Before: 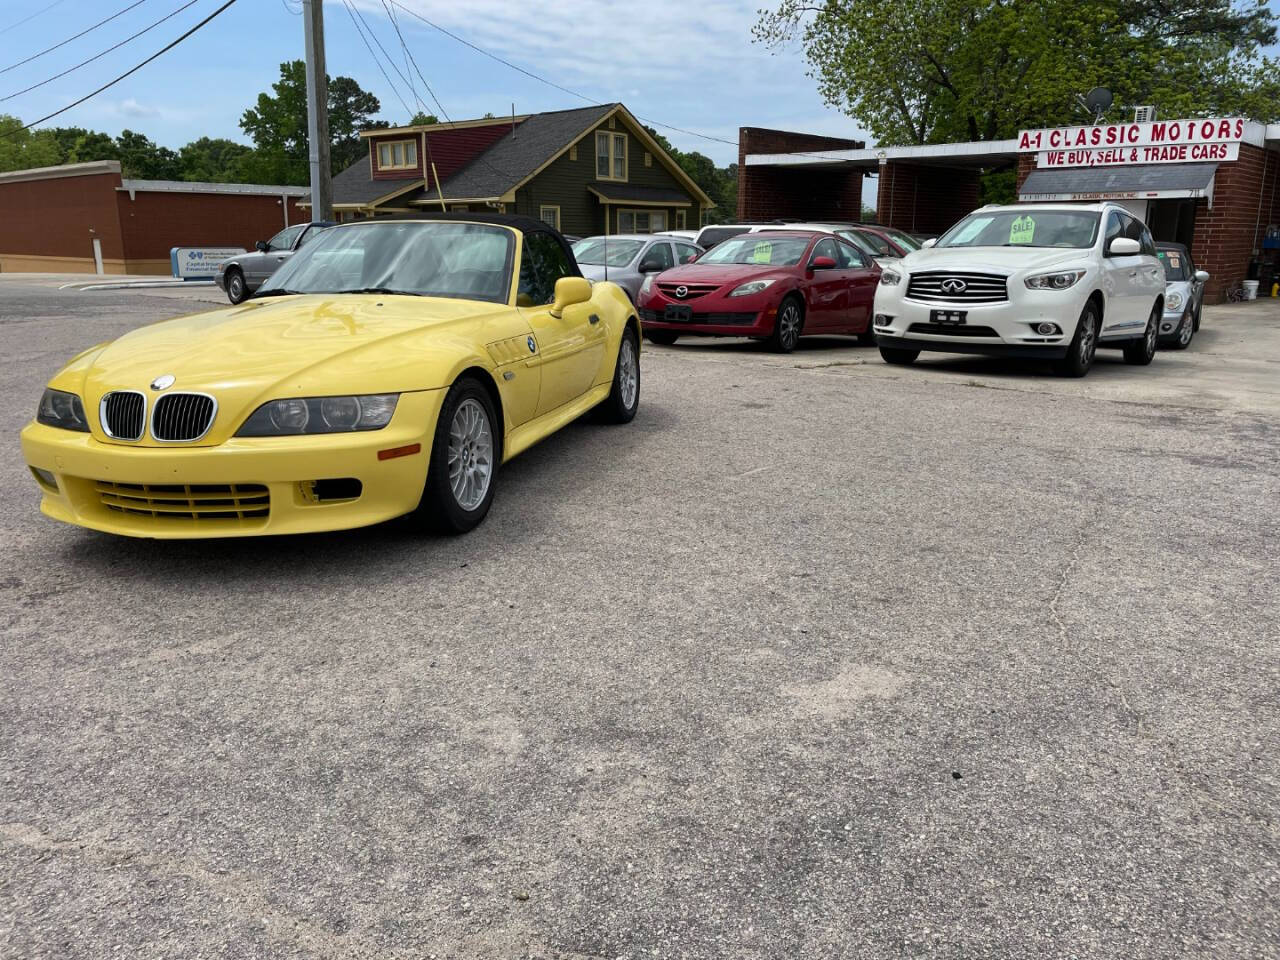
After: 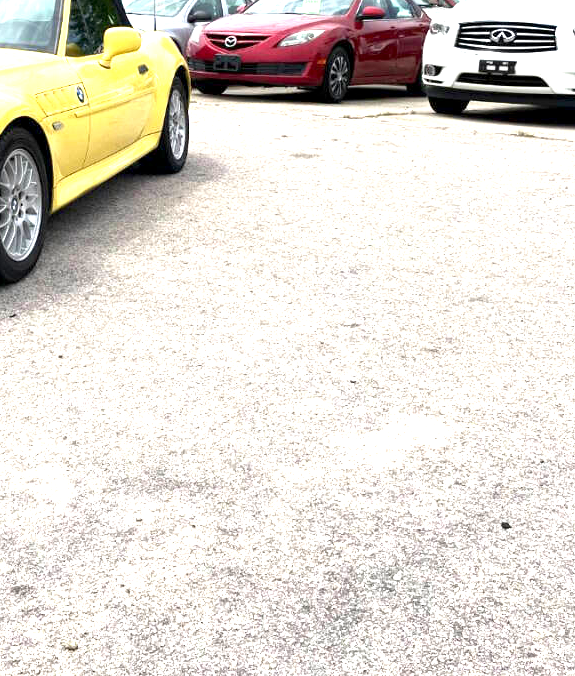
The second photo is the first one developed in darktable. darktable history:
crop: left 35.282%, top 26.09%, right 19.739%, bottom 3.398%
exposure: black level correction 0.001, exposure 1.73 EV, compensate highlight preservation false
